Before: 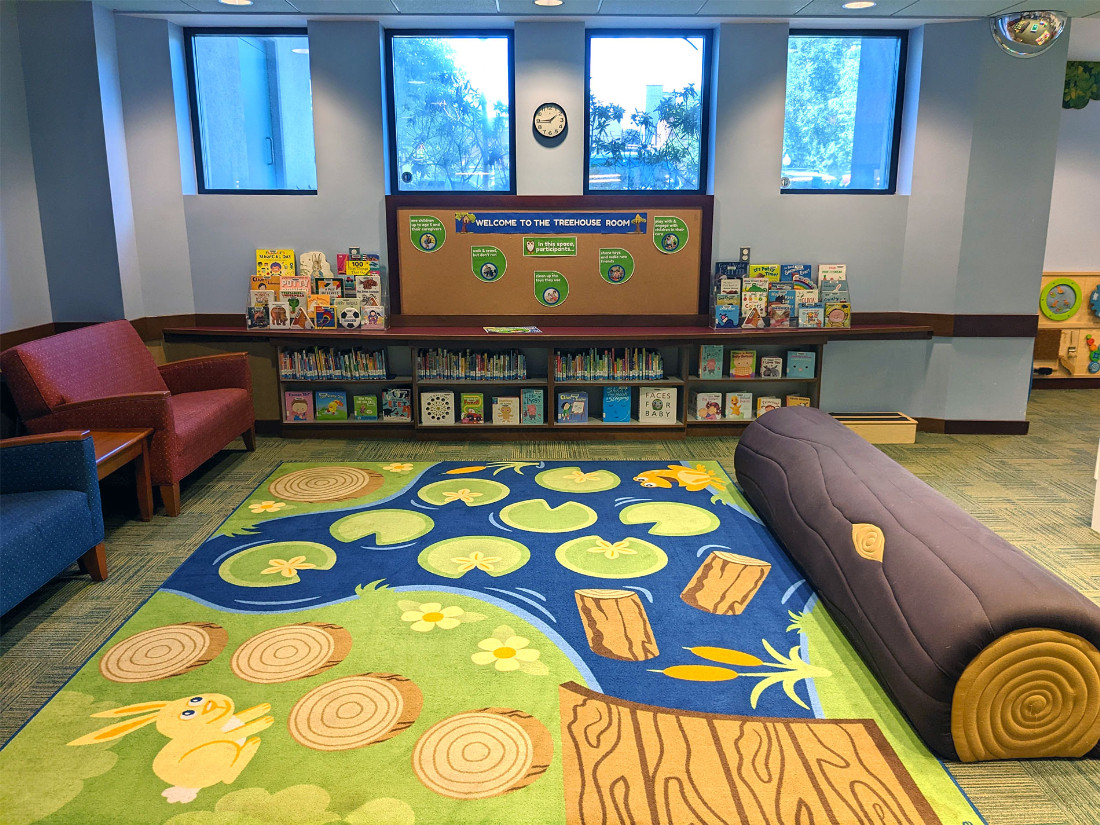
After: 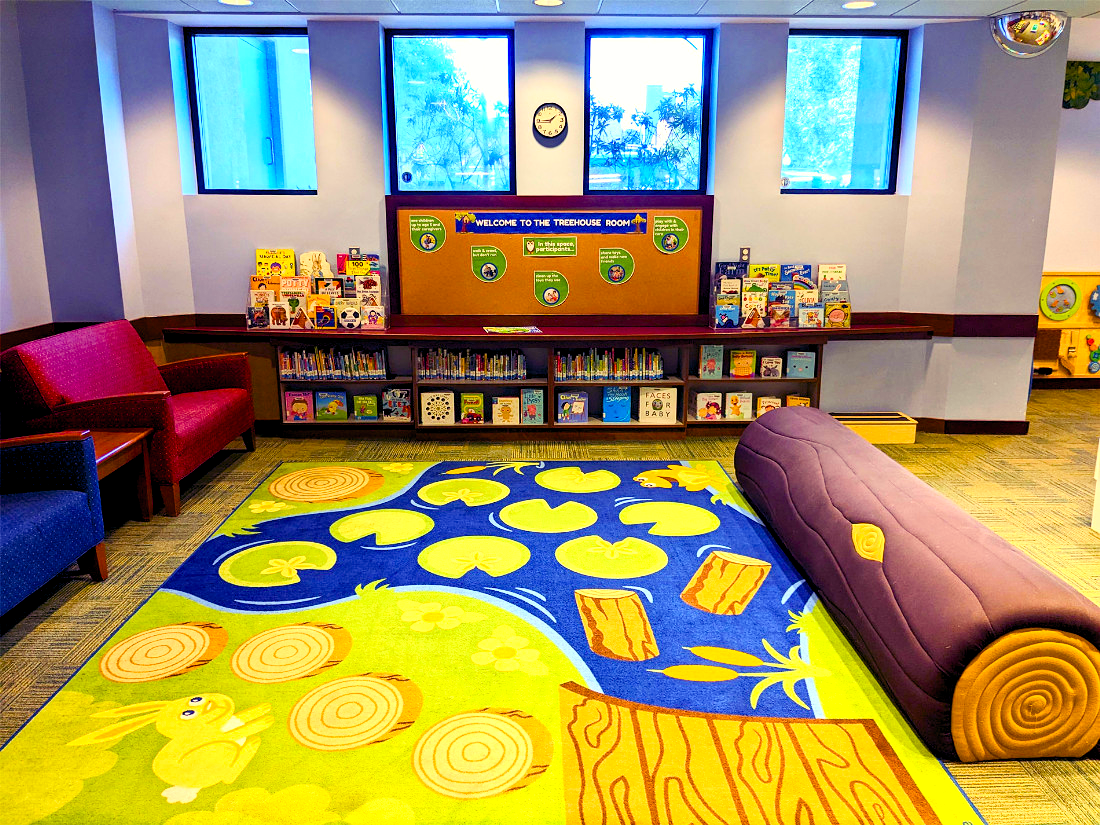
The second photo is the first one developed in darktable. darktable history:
color balance rgb: shadows lift › luminance -21.66%, shadows lift › chroma 8.98%, shadows lift › hue 283.37°, power › chroma 1.55%, power › hue 25.59°, highlights gain › luminance 6.08%, highlights gain › chroma 2.55%, highlights gain › hue 90°, global offset › luminance -0.87%, perceptual saturation grading › global saturation 27.49%, perceptual saturation grading › highlights -28.39%, perceptual saturation grading › mid-tones 15.22%, perceptual saturation grading › shadows 33.98%, perceptual brilliance grading › highlights 10%, perceptual brilliance grading › mid-tones 5%
contrast brightness saturation: contrast 0.2, brightness 0.16, saturation 0.22
